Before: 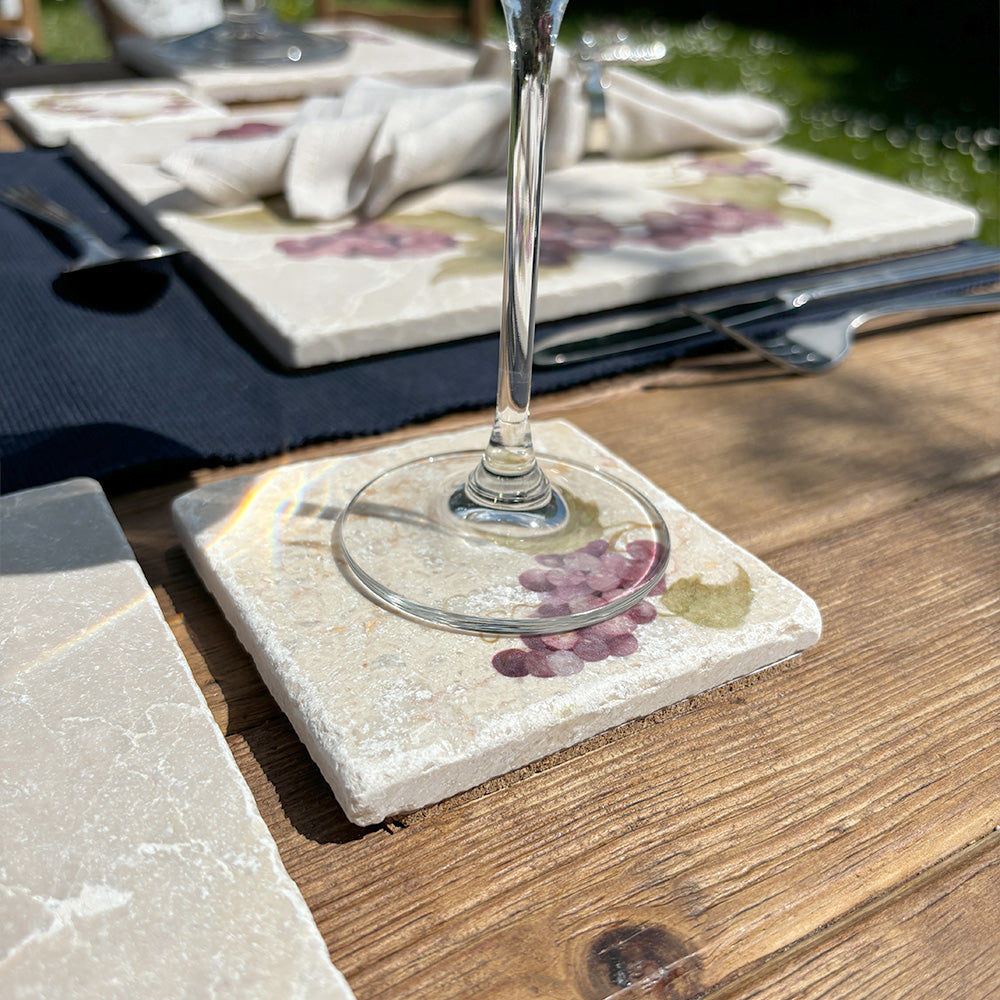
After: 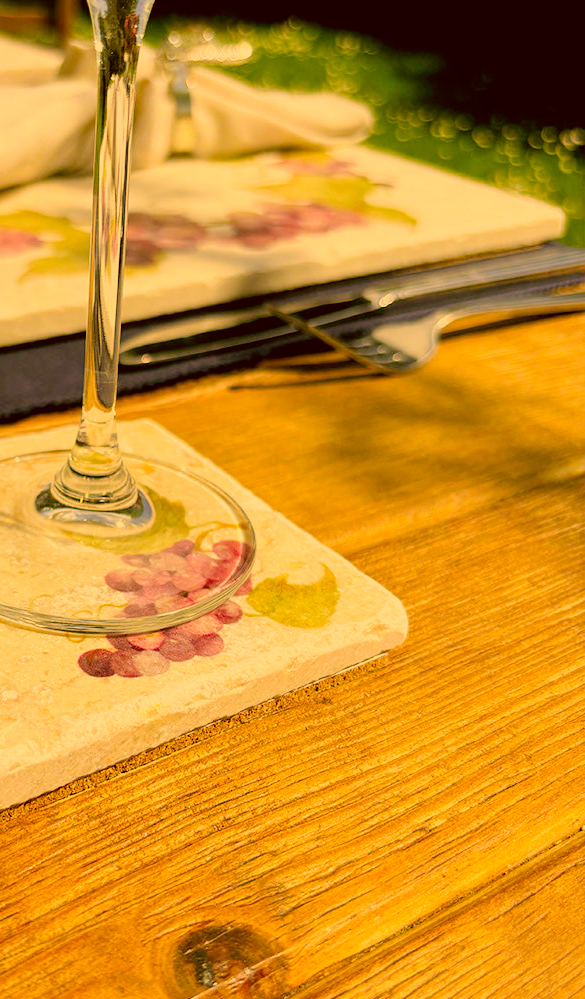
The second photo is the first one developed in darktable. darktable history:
color correction: highlights a* 10.44, highlights b* 30.04, shadows a* 2.73, shadows b* 17.51, saturation 1.72
filmic rgb: black relative exposure -7.65 EV, white relative exposure 4.56 EV, hardness 3.61
exposure: exposure 0.669 EV, compensate highlight preservation false
crop: left 41.402%
